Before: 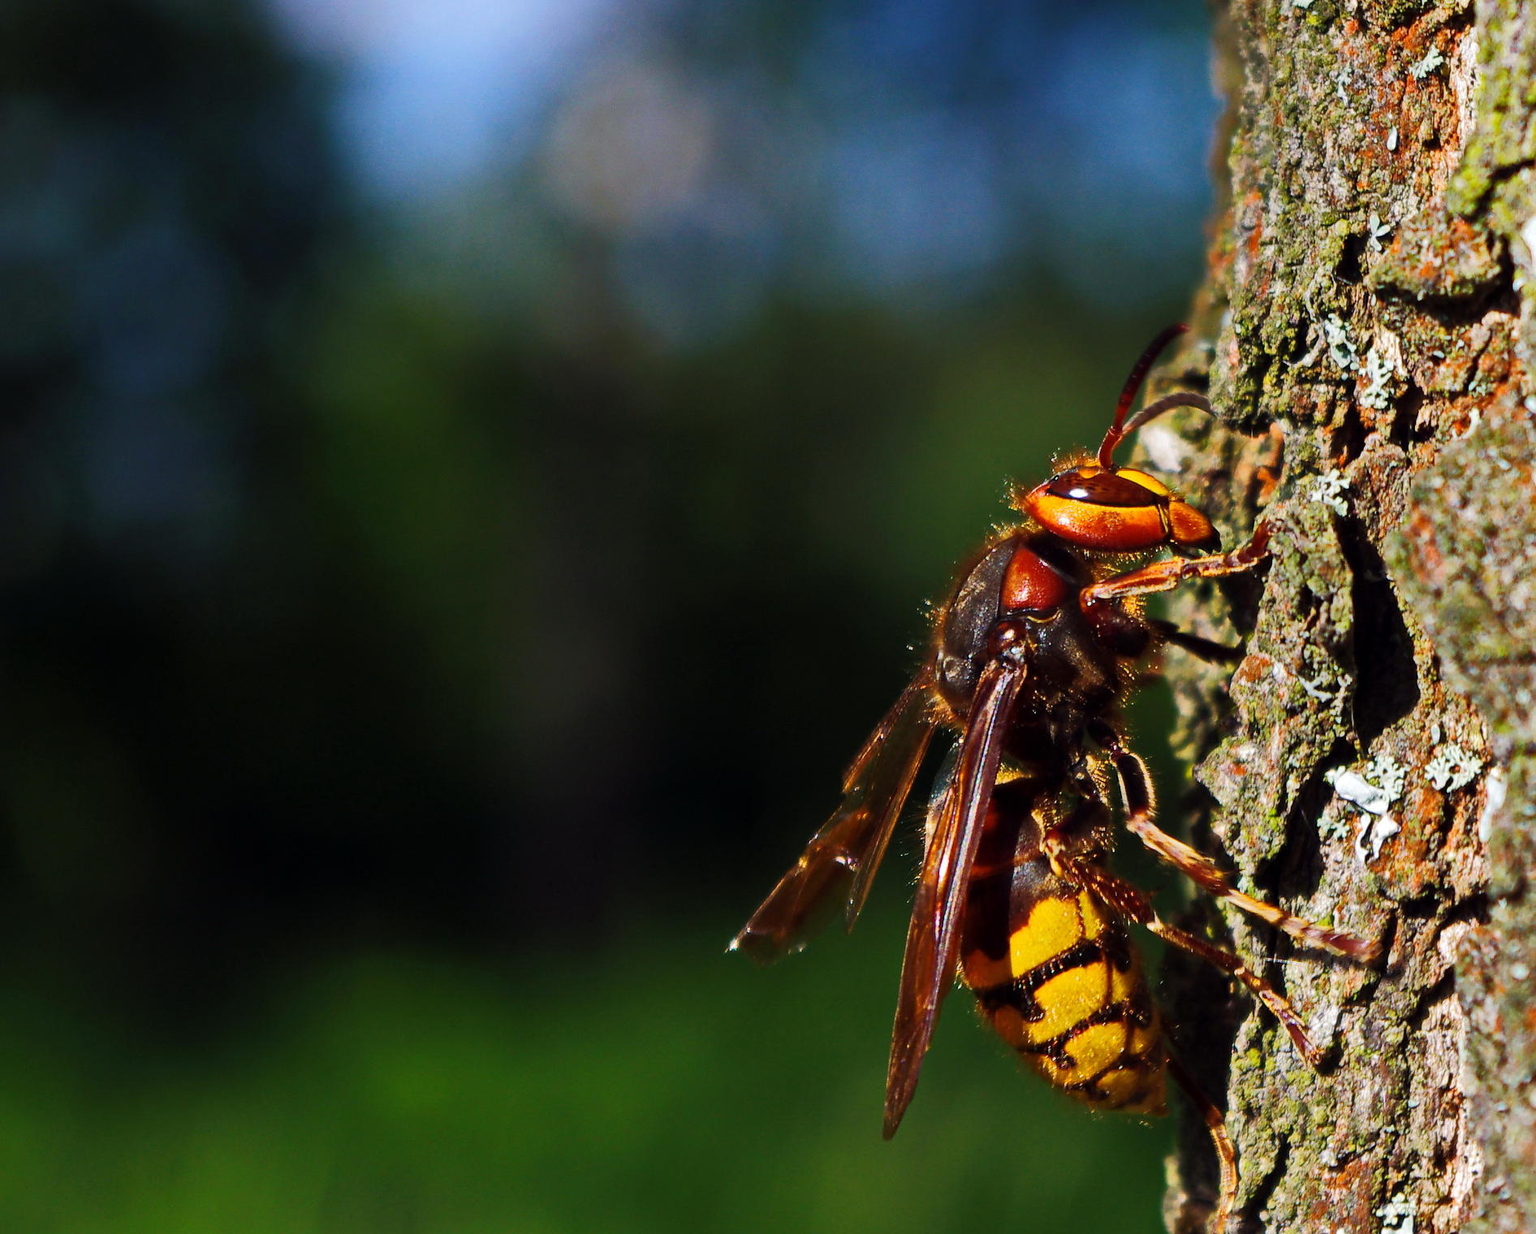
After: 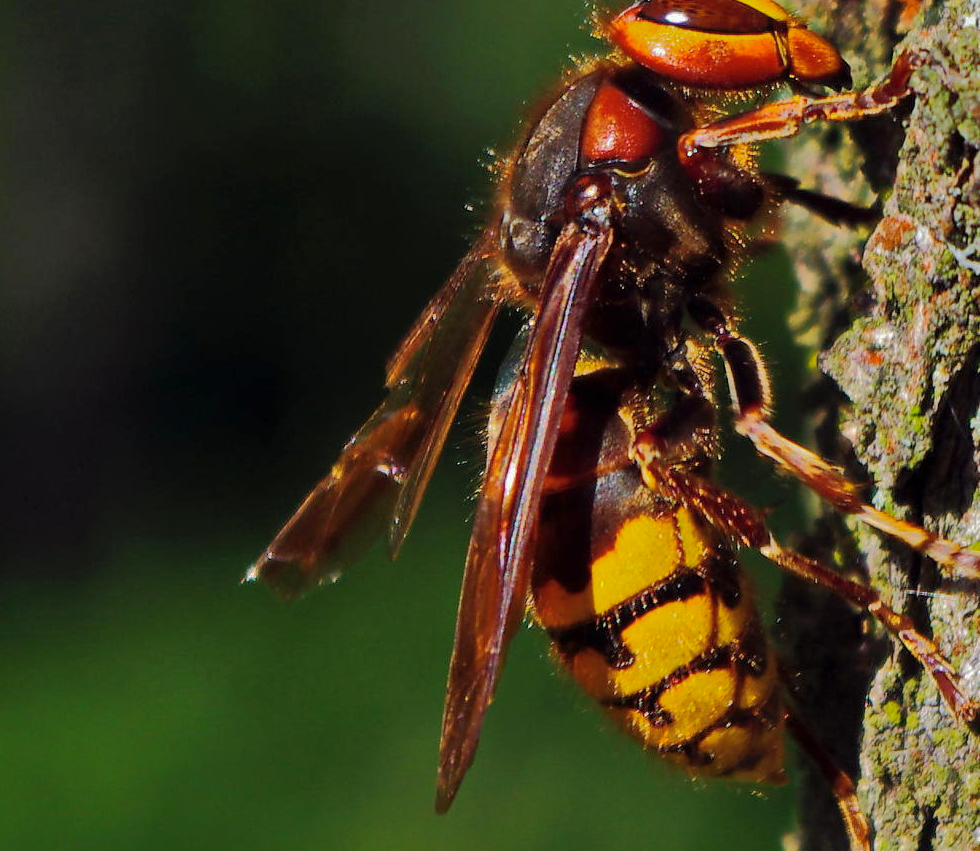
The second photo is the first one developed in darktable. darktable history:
shadows and highlights: shadows 40, highlights -60
crop: left 34.479%, top 38.822%, right 13.718%, bottom 5.172%
